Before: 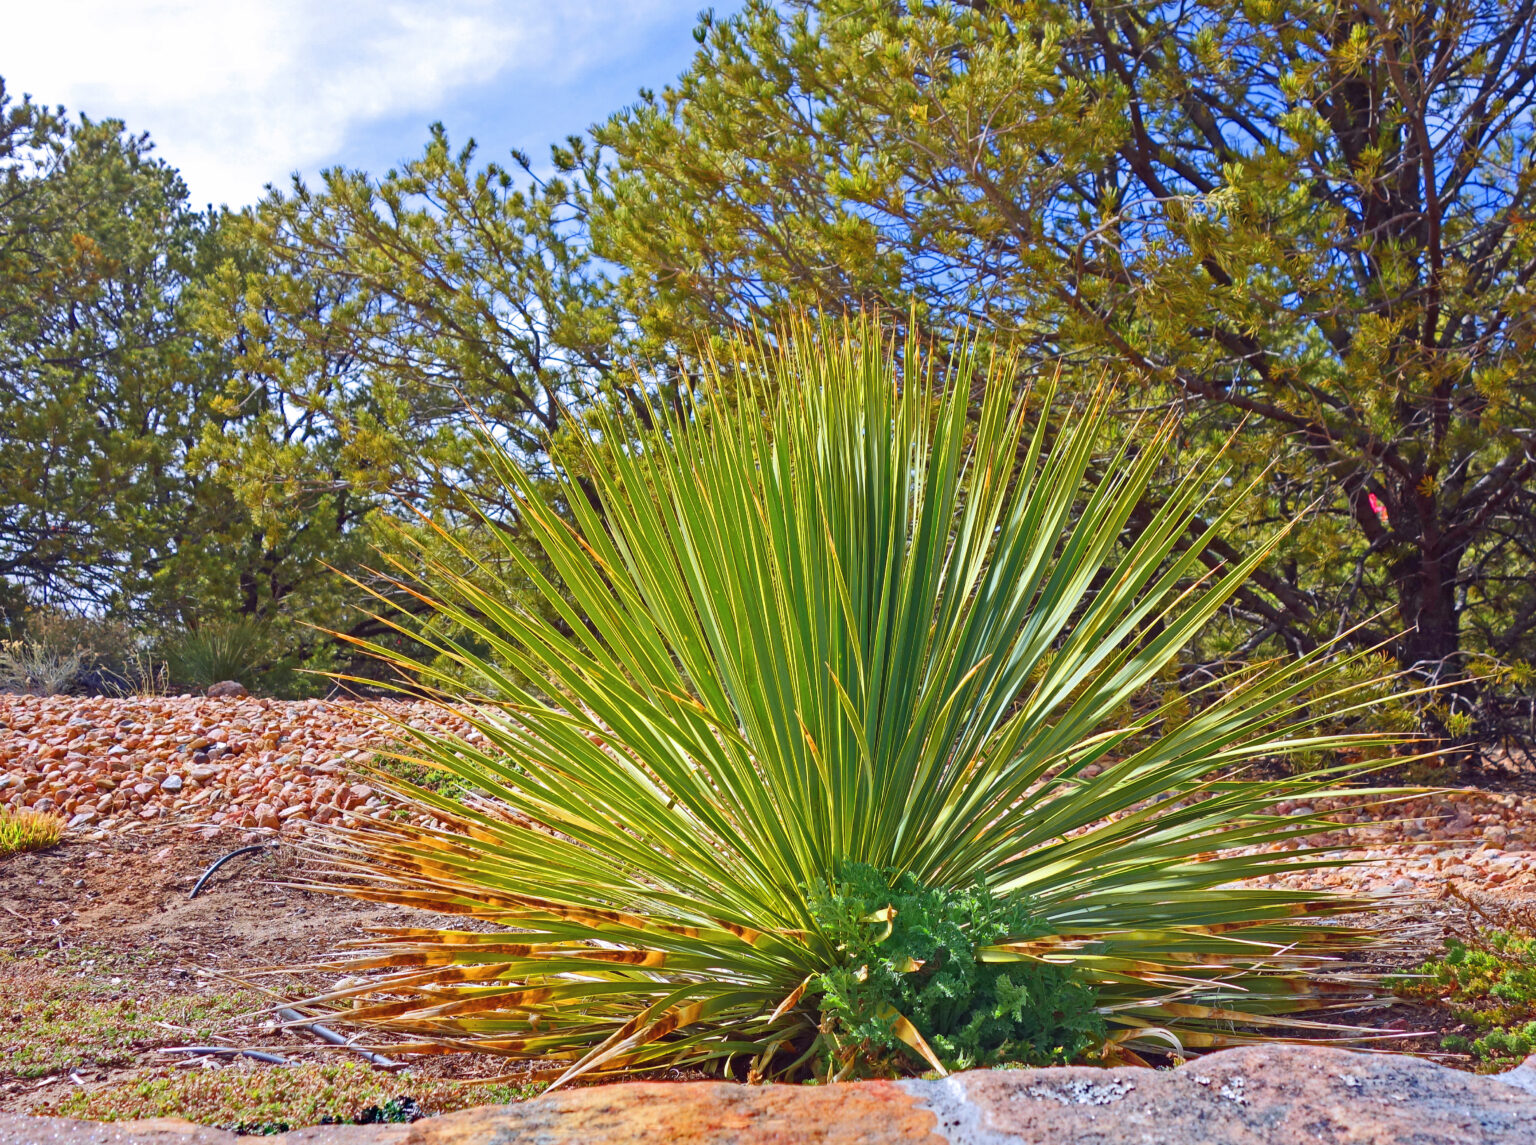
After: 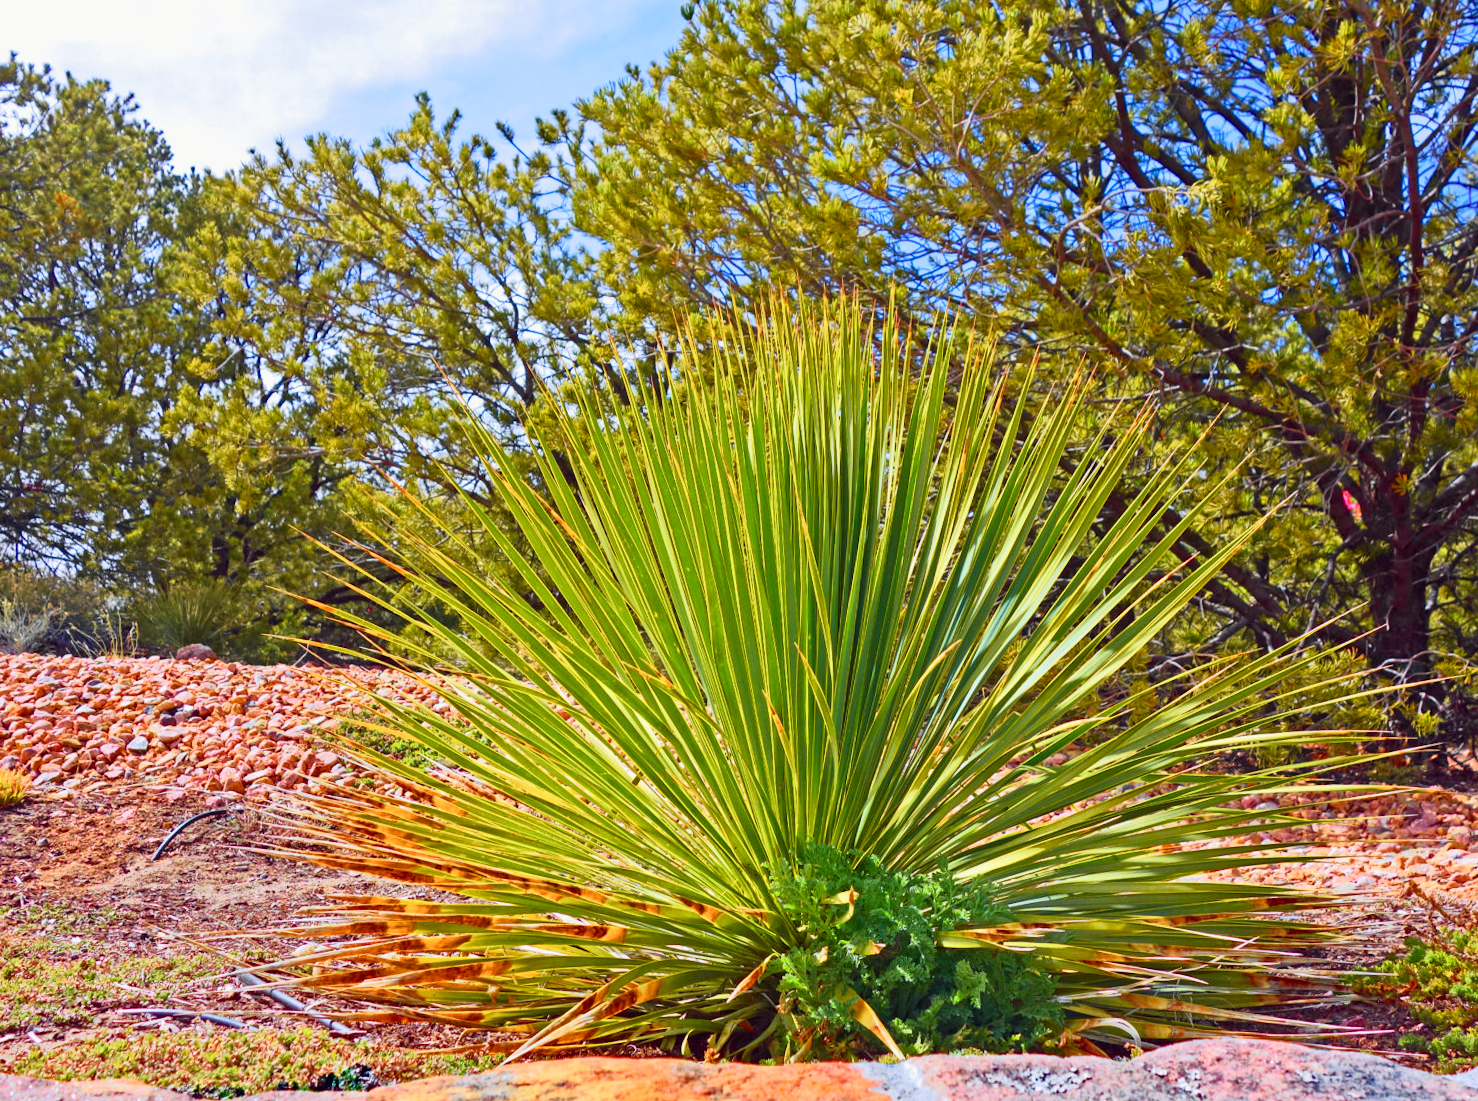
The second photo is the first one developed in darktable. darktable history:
crop and rotate: angle -1.69°
tone curve: curves: ch0 [(0, 0.006) (0.037, 0.022) (0.123, 0.105) (0.19, 0.173) (0.277, 0.279) (0.474, 0.517) (0.597, 0.662) (0.687, 0.774) (0.855, 0.891) (1, 0.982)]; ch1 [(0, 0) (0.243, 0.245) (0.422, 0.415) (0.493, 0.495) (0.508, 0.503) (0.544, 0.552) (0.557, 0.582) (0.626, 0.672) (0.694, 0.732) (1, 1)]; ch2 [(0, 0) (0.249, 0.216) (0.356, 0.329) (0.424, 0.442) (0.476, 0.483) (0.498, 0.5) (0.517, 0.519) (0.532, 0.539) (0.562, 0.596) (0.614, 0.662) (0.706, 0.757) (0.808, 0.809) (0.991, 0.968)], color space Lab, independent channels, preserve colors none
velvia: on, module defaults
